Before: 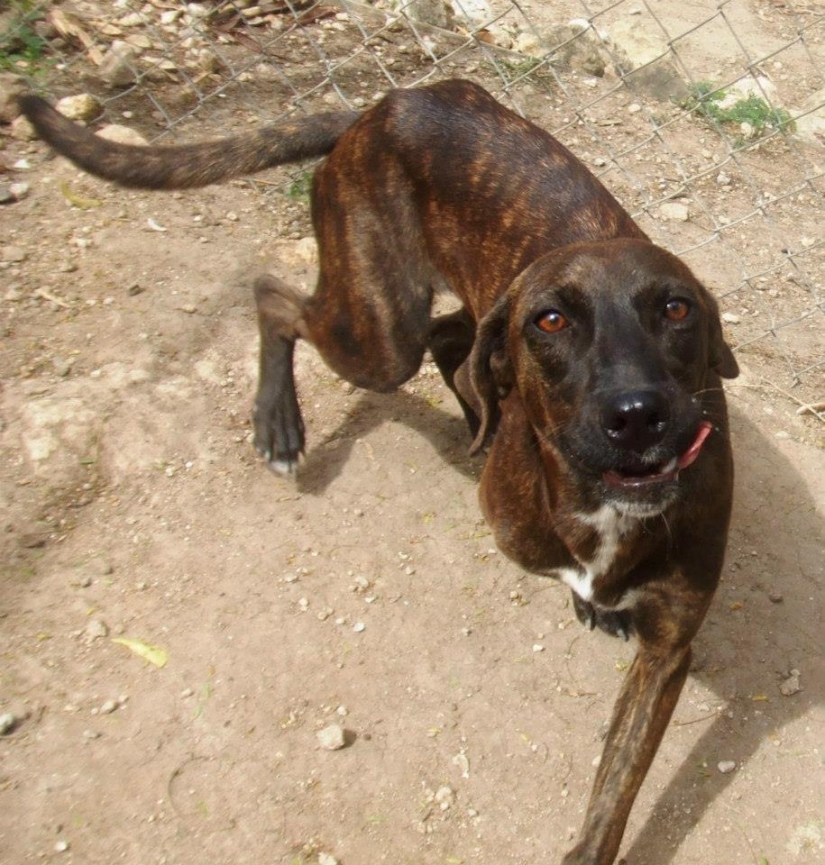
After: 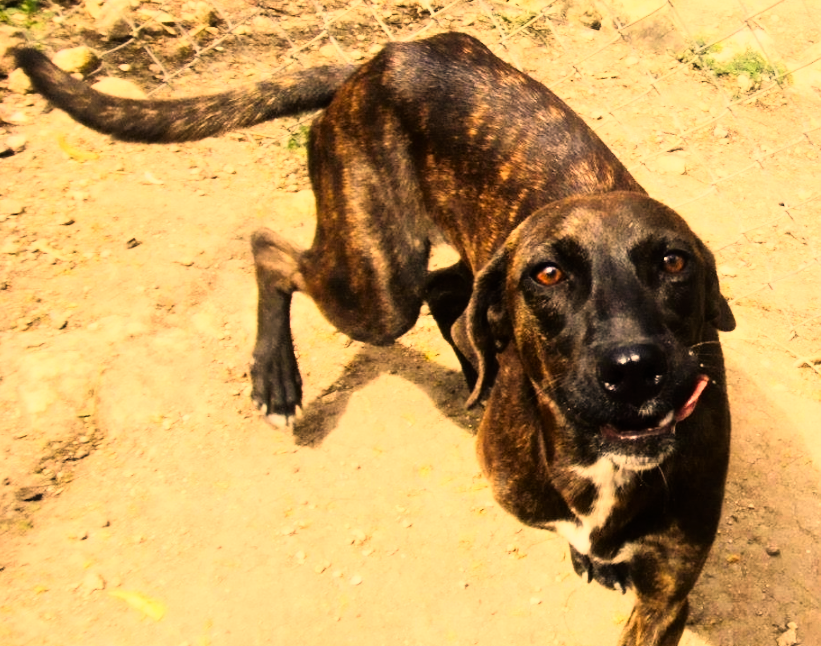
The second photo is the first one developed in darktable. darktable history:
shadows and highlights: highlights color adjustment 0%, low approximation 0.01, soften with gaussian
rgb curve: curves: ch0 [(0, 0) (0.21, 0.15) (0.24, 0.21) (0.5, 0.75) (0.75, 0.96) (0.89, 0.99) (1, 1)]; ch1 [(0, 0.02) (0.21, 0.13) (0.25, 0.2) (0.5, 0.67) (0.75, 0.9) (0.89, 0.97) (1, 1)]; ch2 [(0, 0.02) (0.21, 0.13) (0.25, 0.2) (0.5, 0.67) (0.75, 0.9) (0.89, 0.97) (1, 1)], compensate middle gray true
color correction: highlights a* 15, highlights b* 31.55
crop: left 0.387%, top 5.469%, bottom 19.809%
